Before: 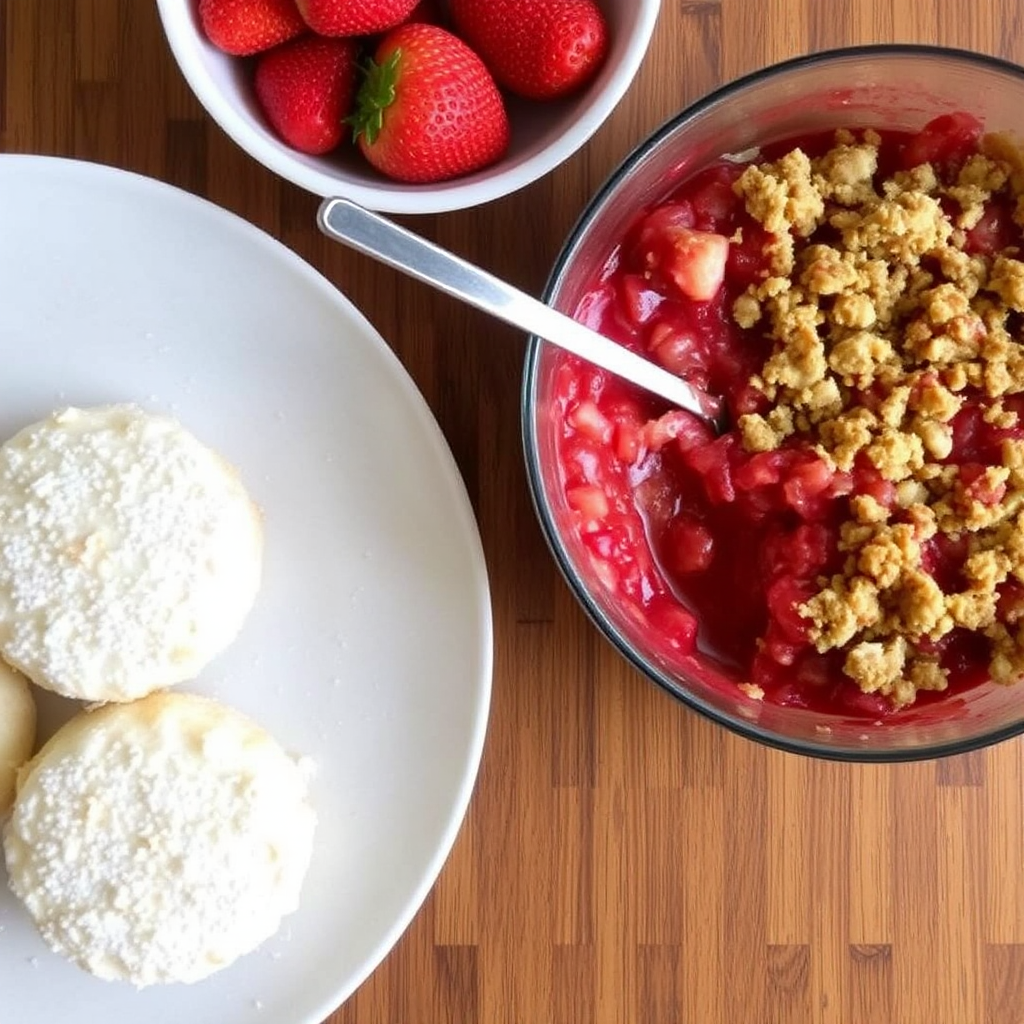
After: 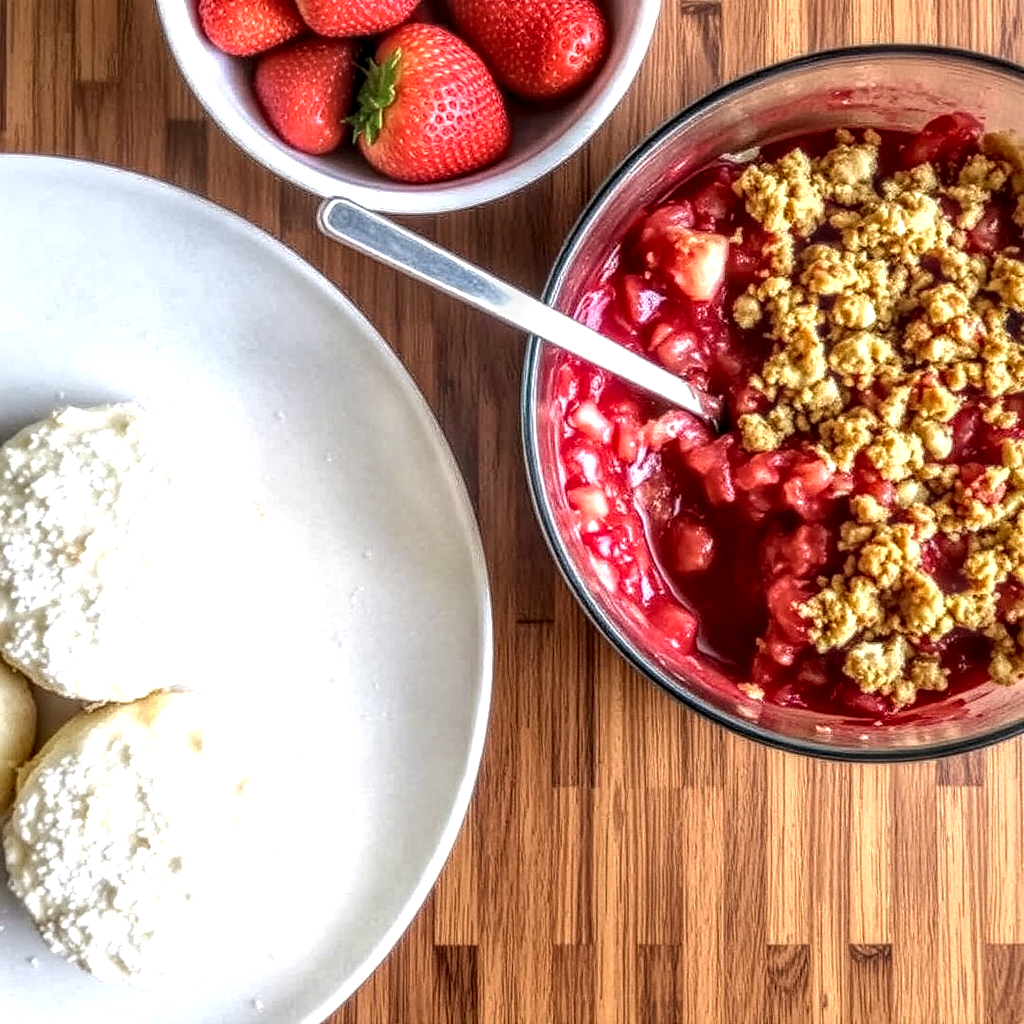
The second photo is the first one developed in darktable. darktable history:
local contrast: highlights 2%, shadows 7%, detail 299%, midtone range 0.293
exposure: black level correction 0, exposure 0.392 EV, compensate highlight preservation false
